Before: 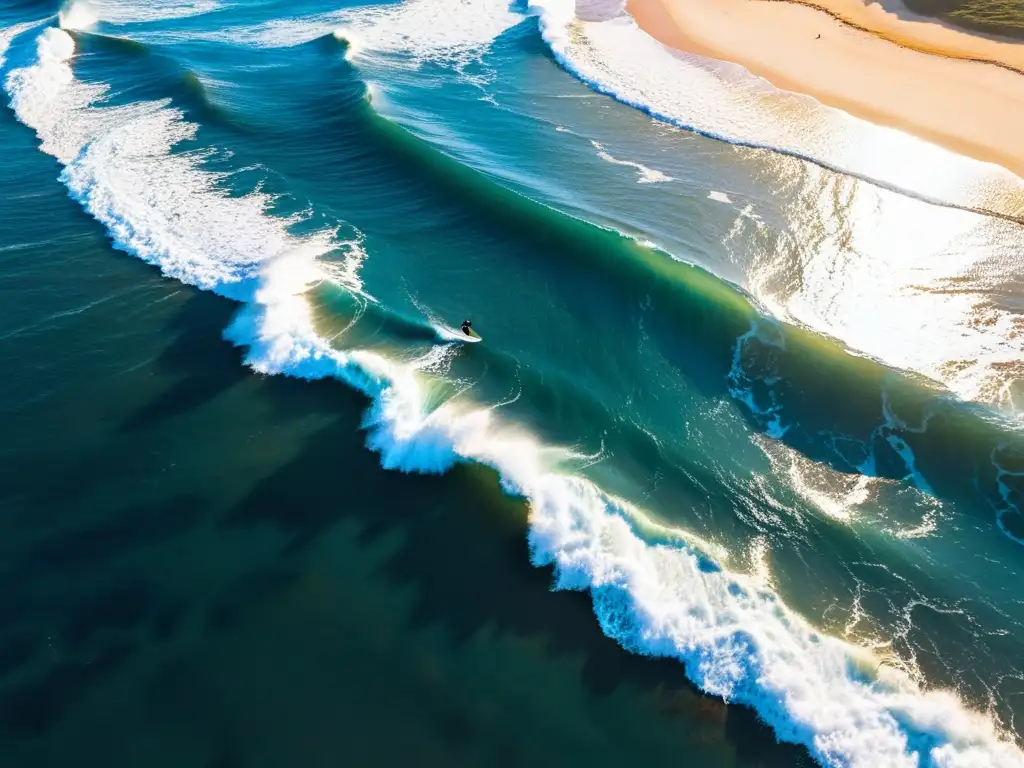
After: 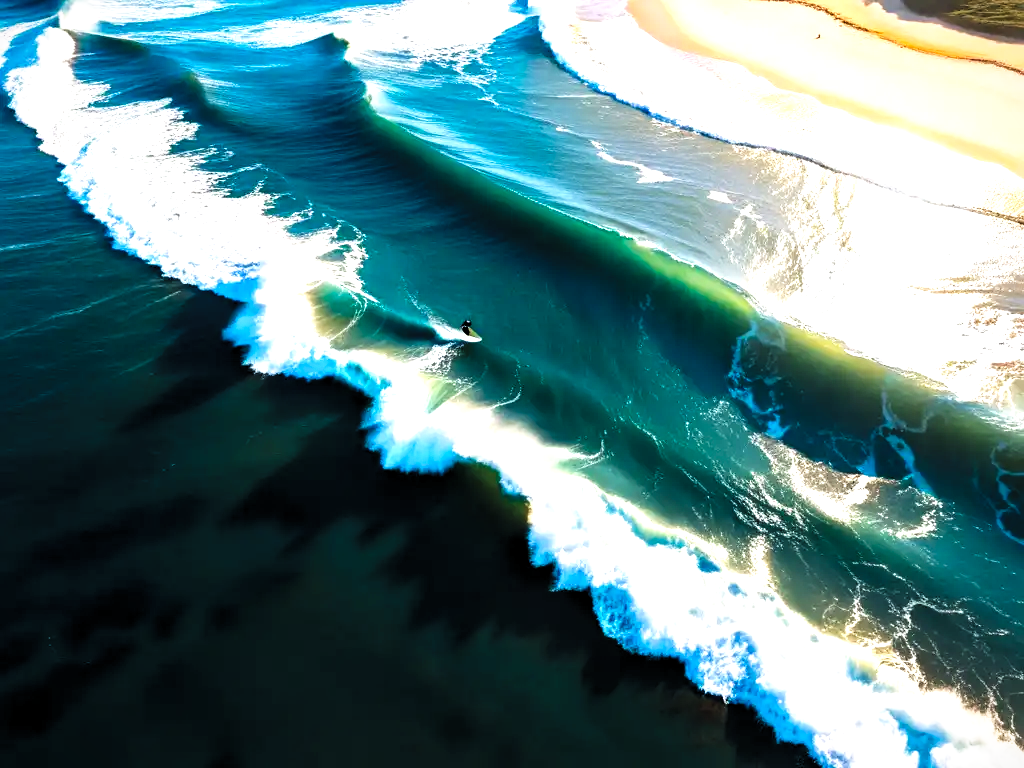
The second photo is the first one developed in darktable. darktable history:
tone curve: curves: ch0 [(0, 0.018) (0.162, 0.128) (0.434, 0.478) (0.667, 0.785) (0.819, 0.943) (1, 0.991)]; ch1 [(0, 0) (0.402, 0.36) (0.476, 0.449) (0.506, 0.505) (0.523, 0.518) (0.579, 0.626) (0.641, 0.668) (0.693, 0.745) (0.861, 0.934) (1, 1)]; ch2 [(0, 0) (0.424, 0.388) (0.483, 0.472) (0.503, 0.505) (0.521, 0.519) (0.547, 0.581) (0.582, 0.648) (0.699, 0.759) (0.997, 0.858)], preserve colors none
vignetting: fall-off start 97.4%, fall-off radius 78.27%, saturation -0.016, width/height ratio 1.113
levels: levels [0.062, 0.494, 0.925]
